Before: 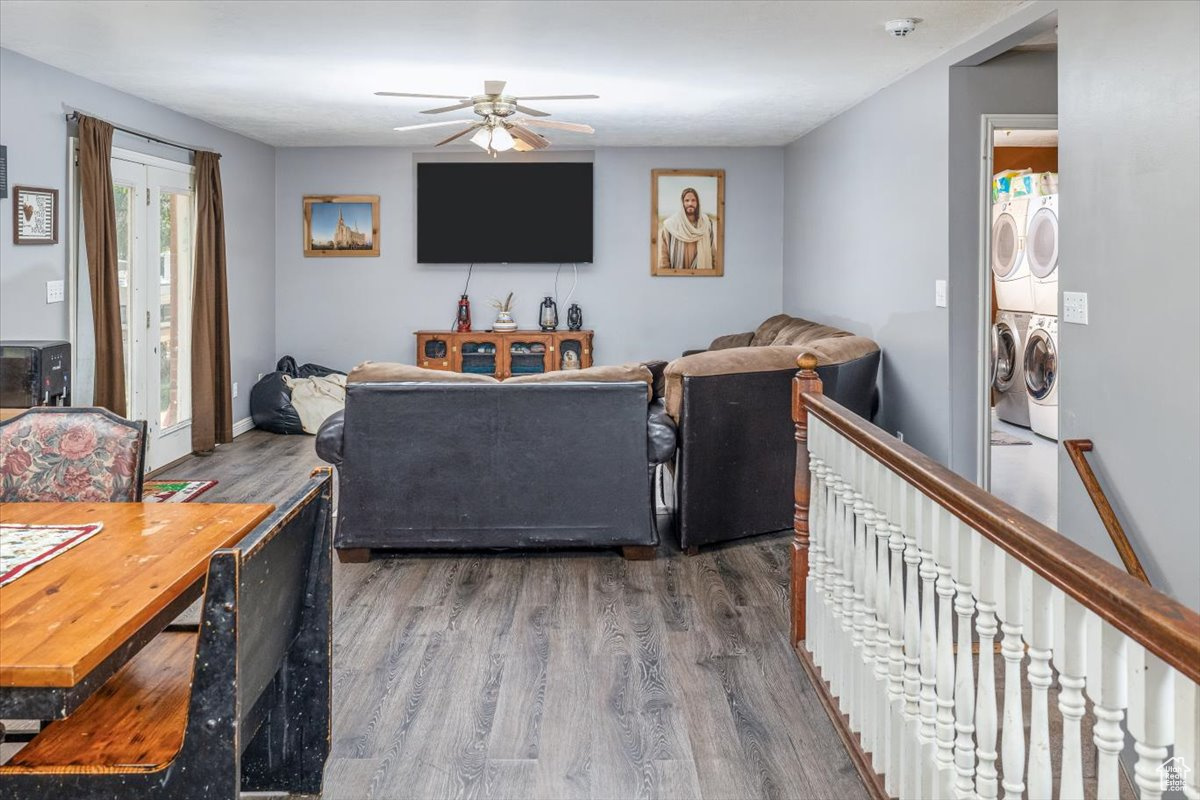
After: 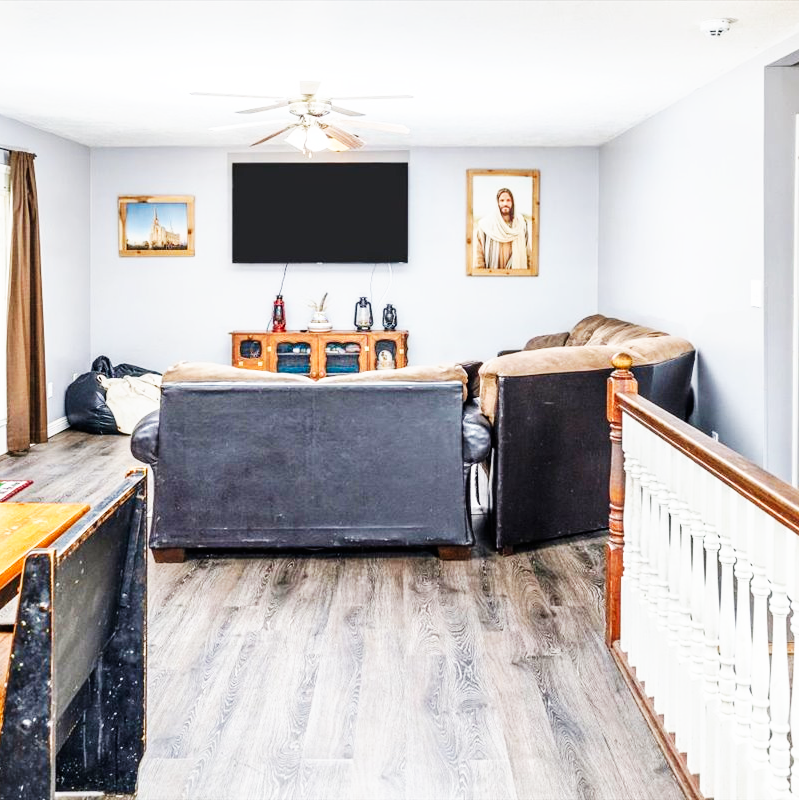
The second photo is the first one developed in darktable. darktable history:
crop: left 15.434%, right 17.931%
base curve: curves: ch0 [(0, 0) (0.007, 0.004) (0.027, 0.03) (0.046, 0.07) (0.207, 0.54) (0.442, 0.872) (0.673, 0.972) (1, 1)], preserve colors none
exposure: compensate exposure bias true, compensate highlight preservation false
